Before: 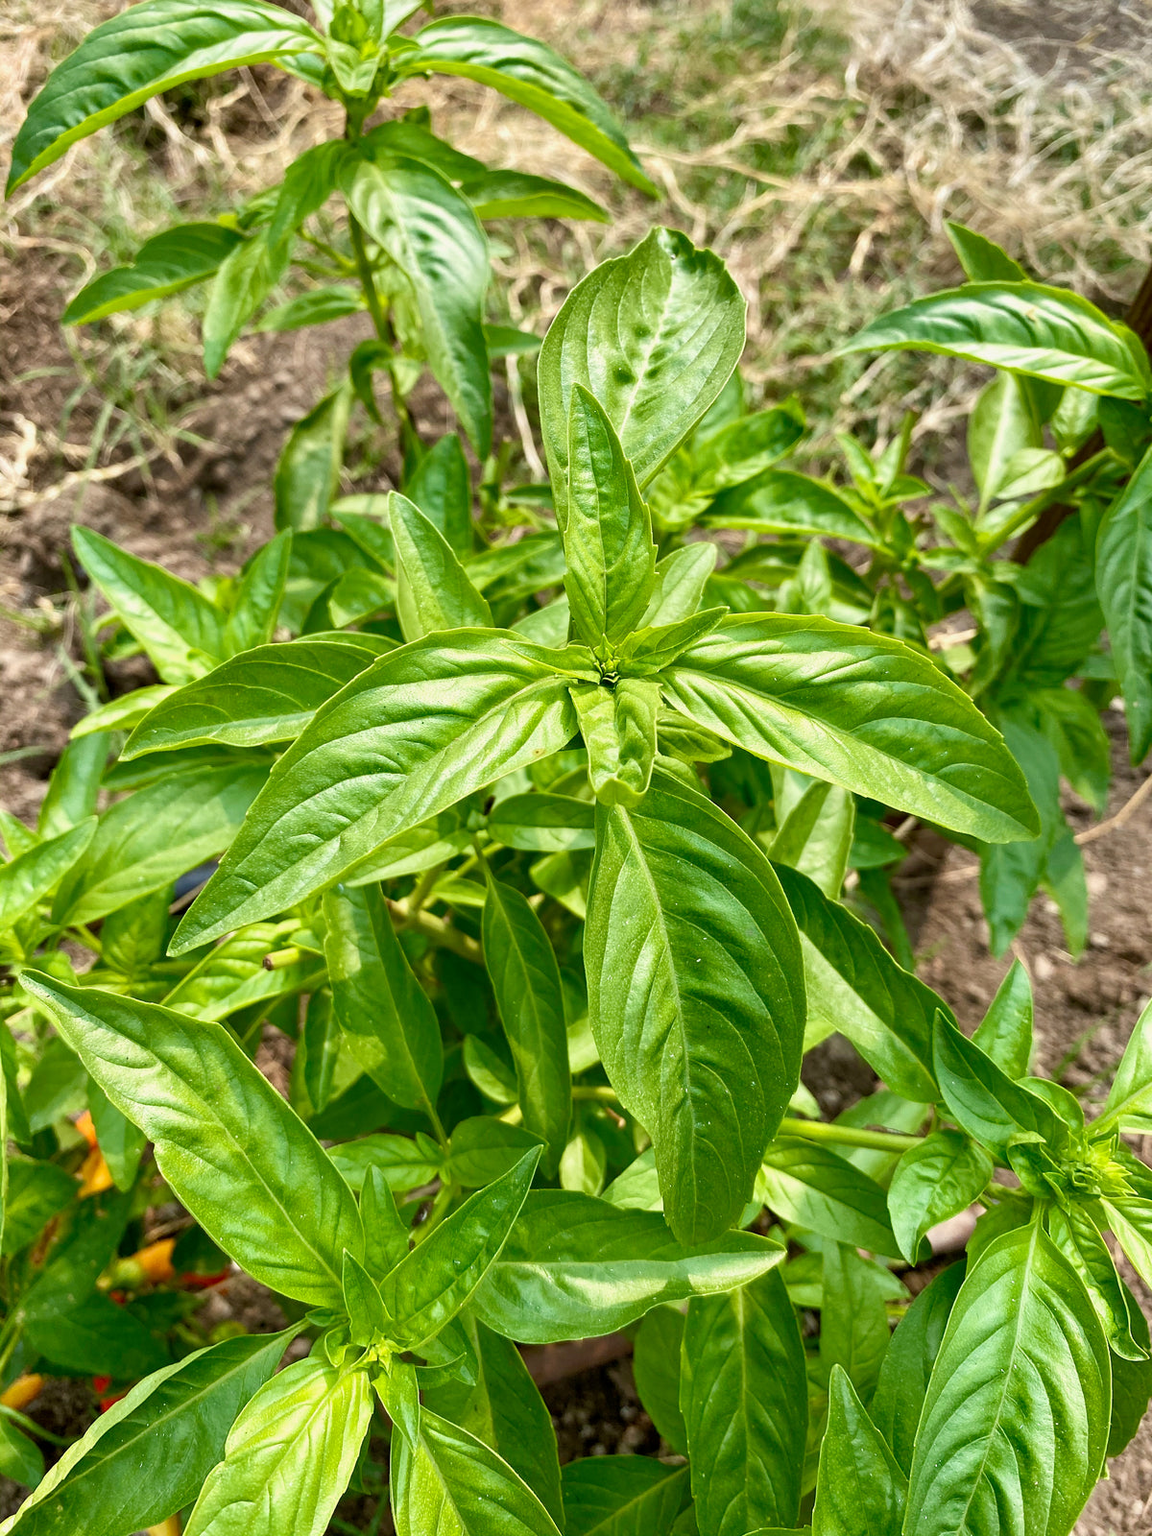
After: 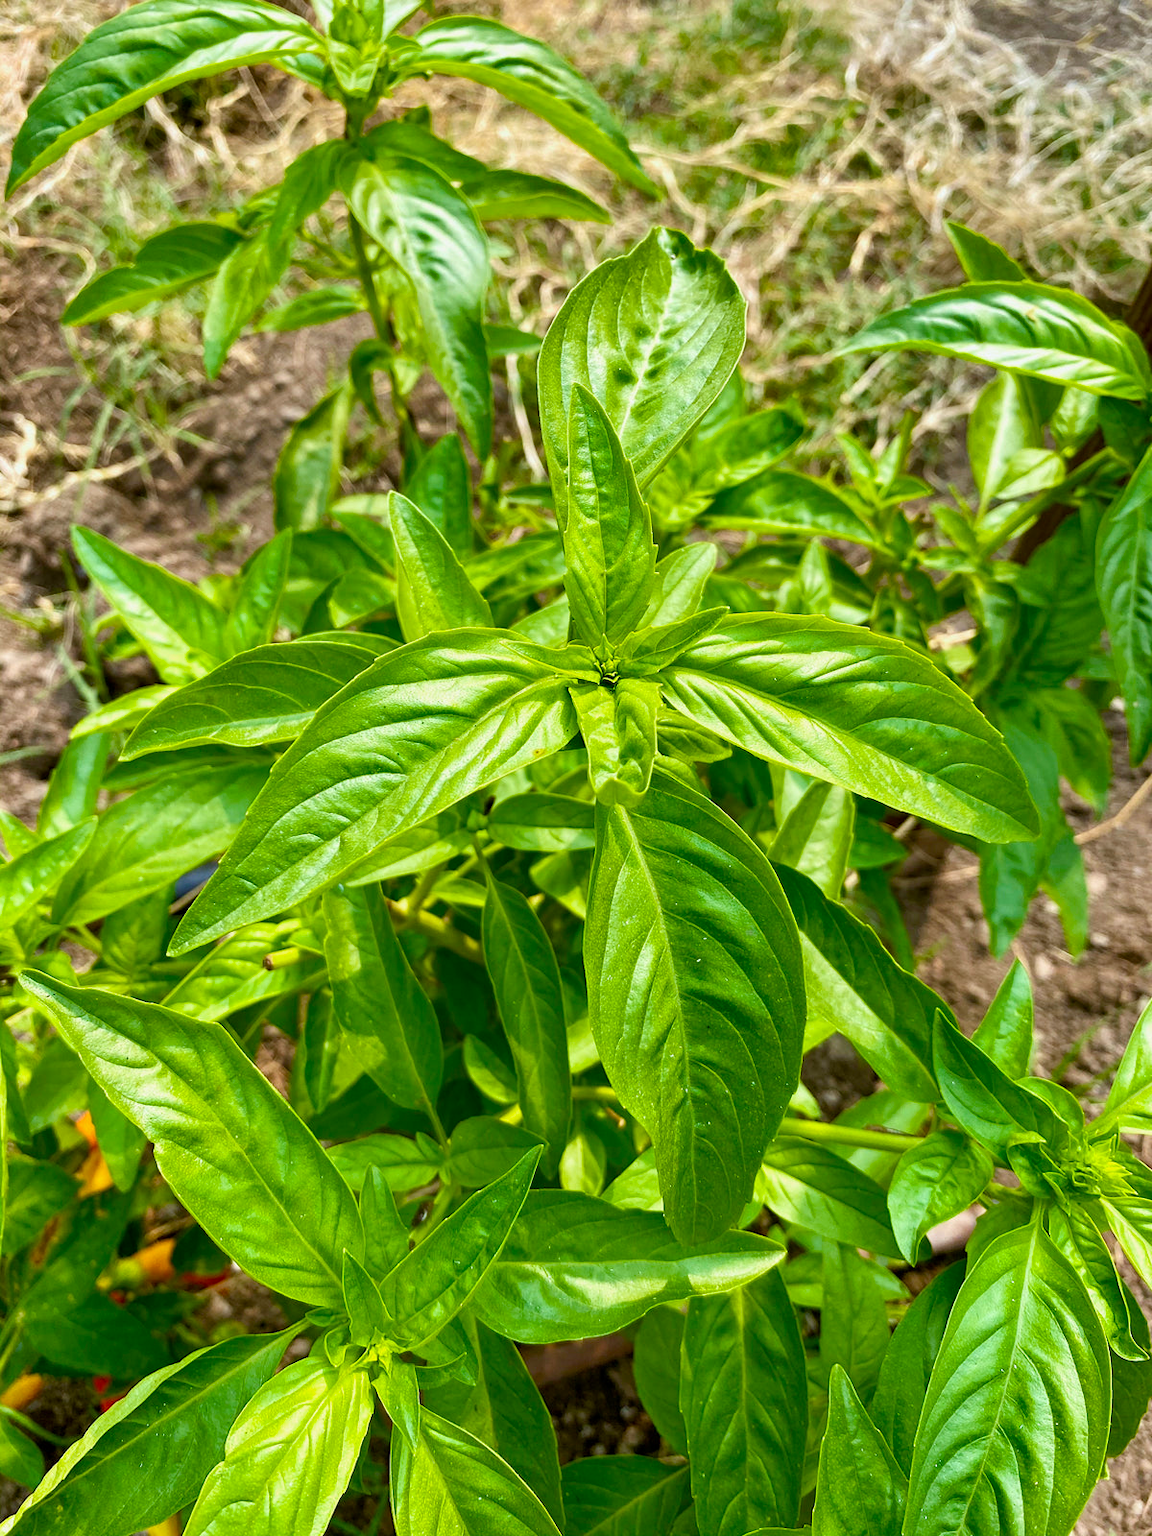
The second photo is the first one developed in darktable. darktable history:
color balance rgb: perceptual saturation grading › global saturation 25%, global vibrance 20%
white balance: red 0.98, blue 1.034
